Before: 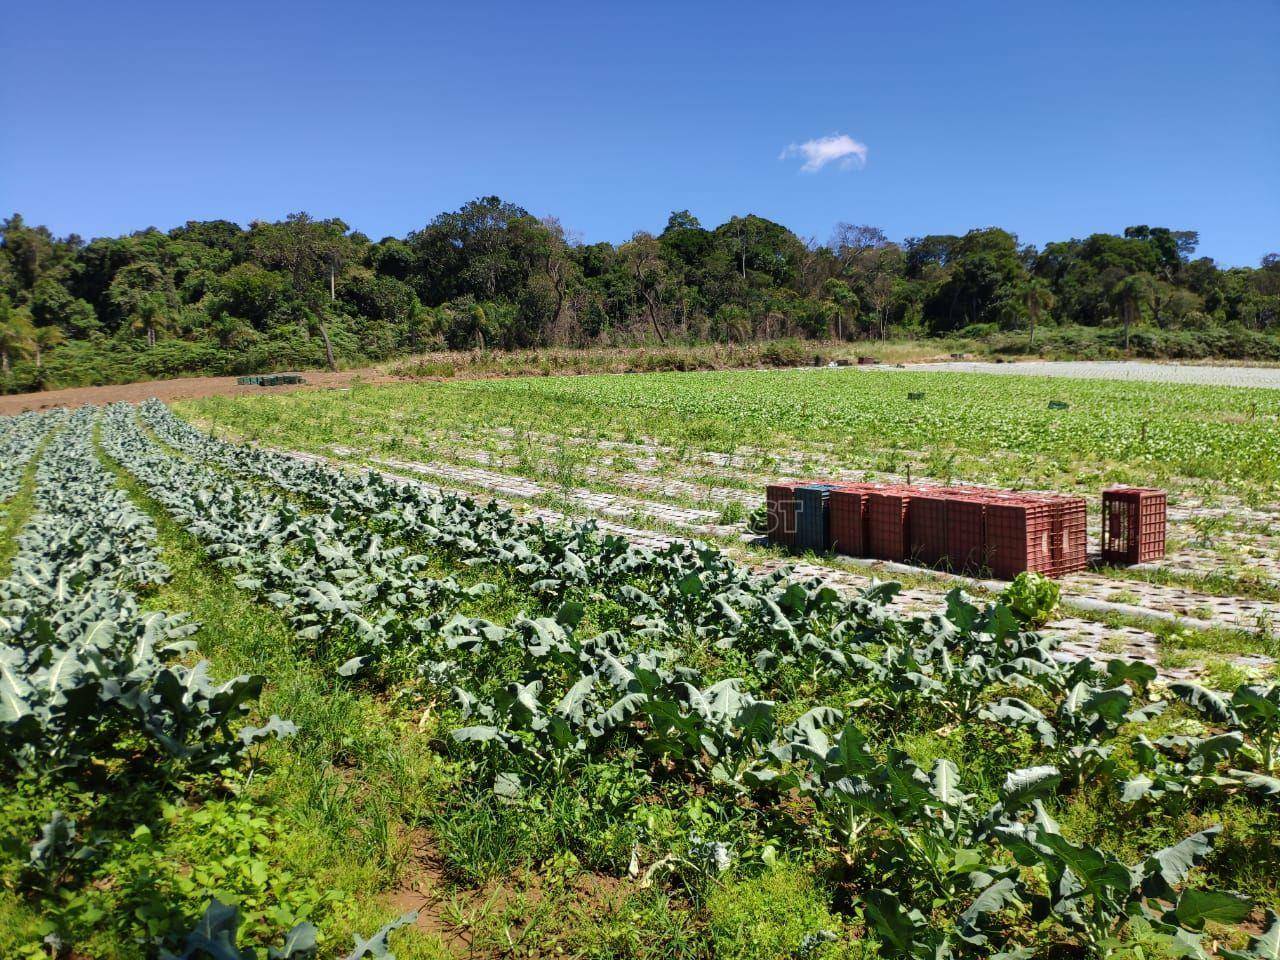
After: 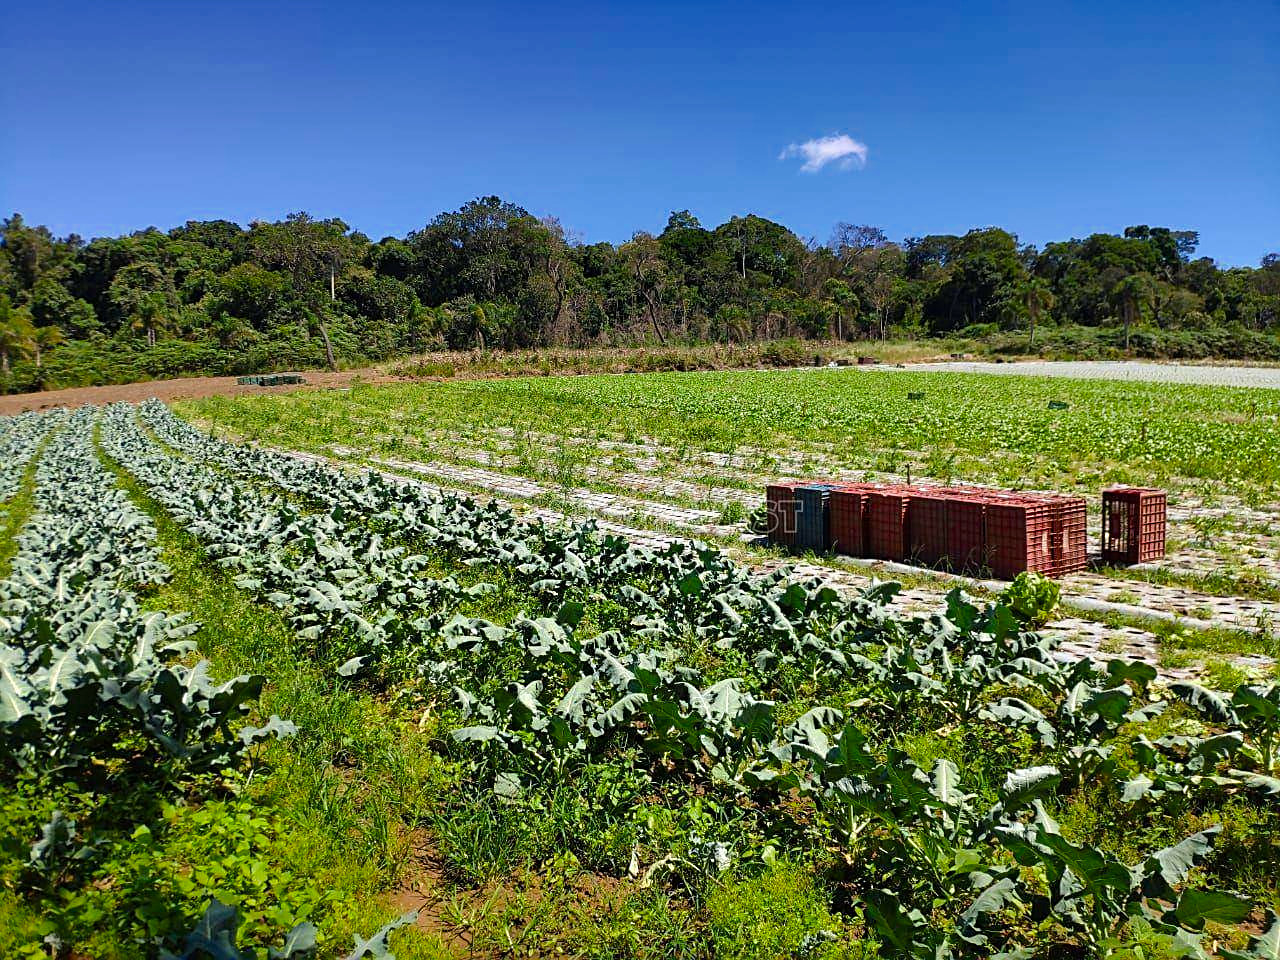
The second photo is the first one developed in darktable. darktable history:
color balance rgb: power › hue 71.94°, perceptual saturation grading › global saturation 14.91%, saturation formula JzAzBz (2021)
sharpen: on, module defaults
